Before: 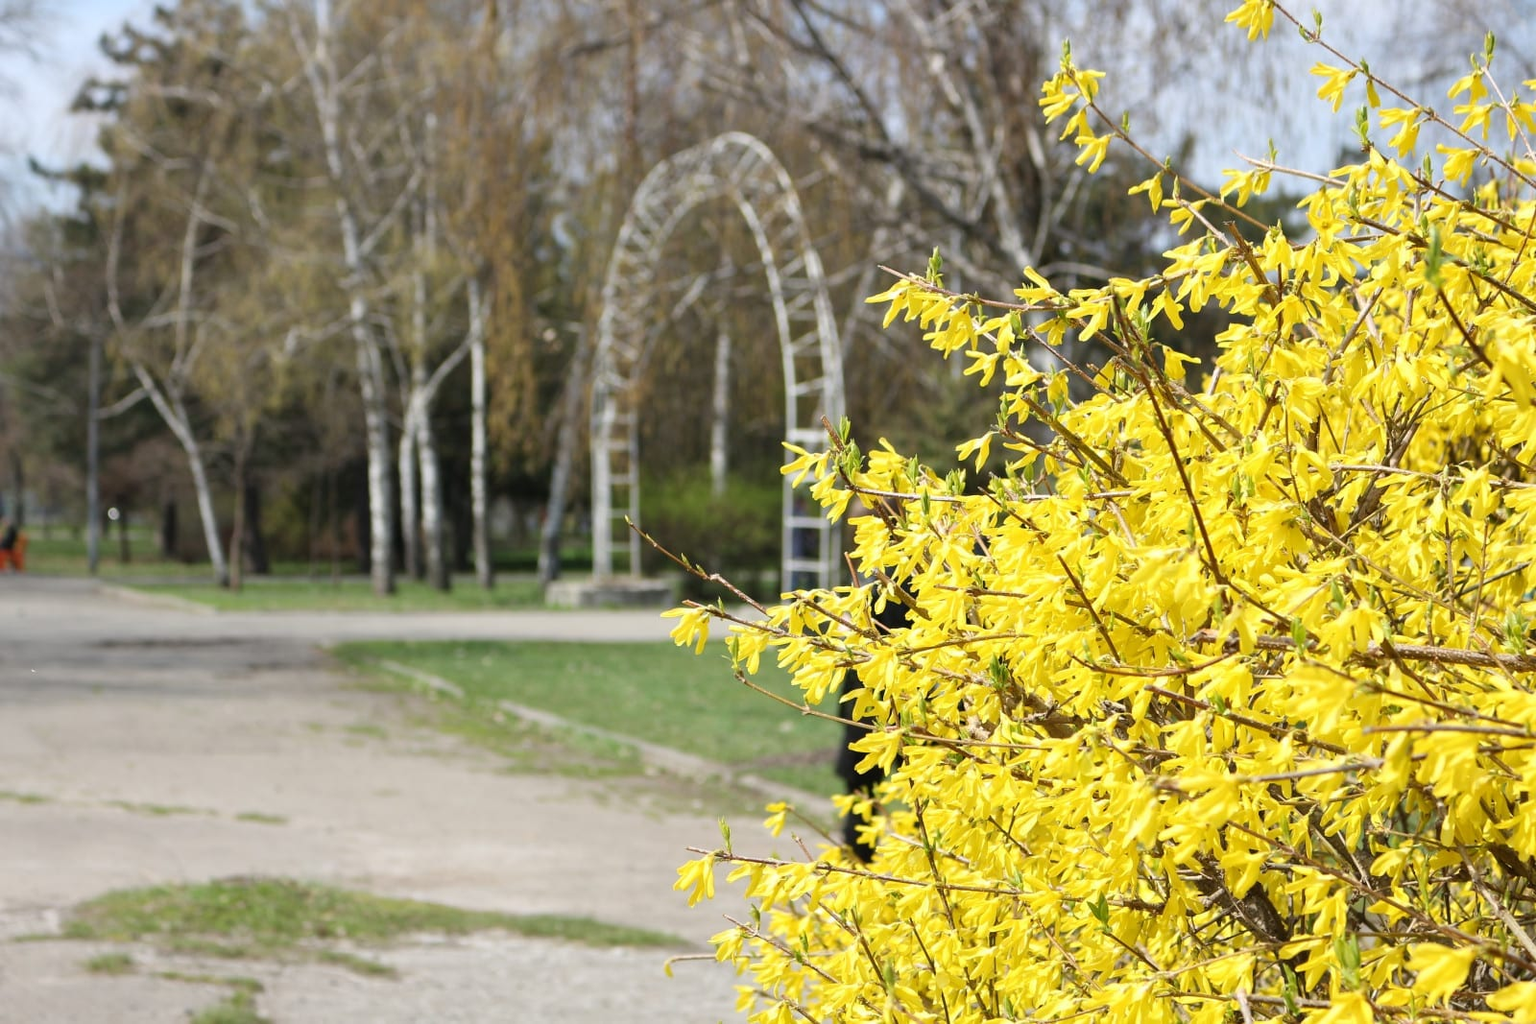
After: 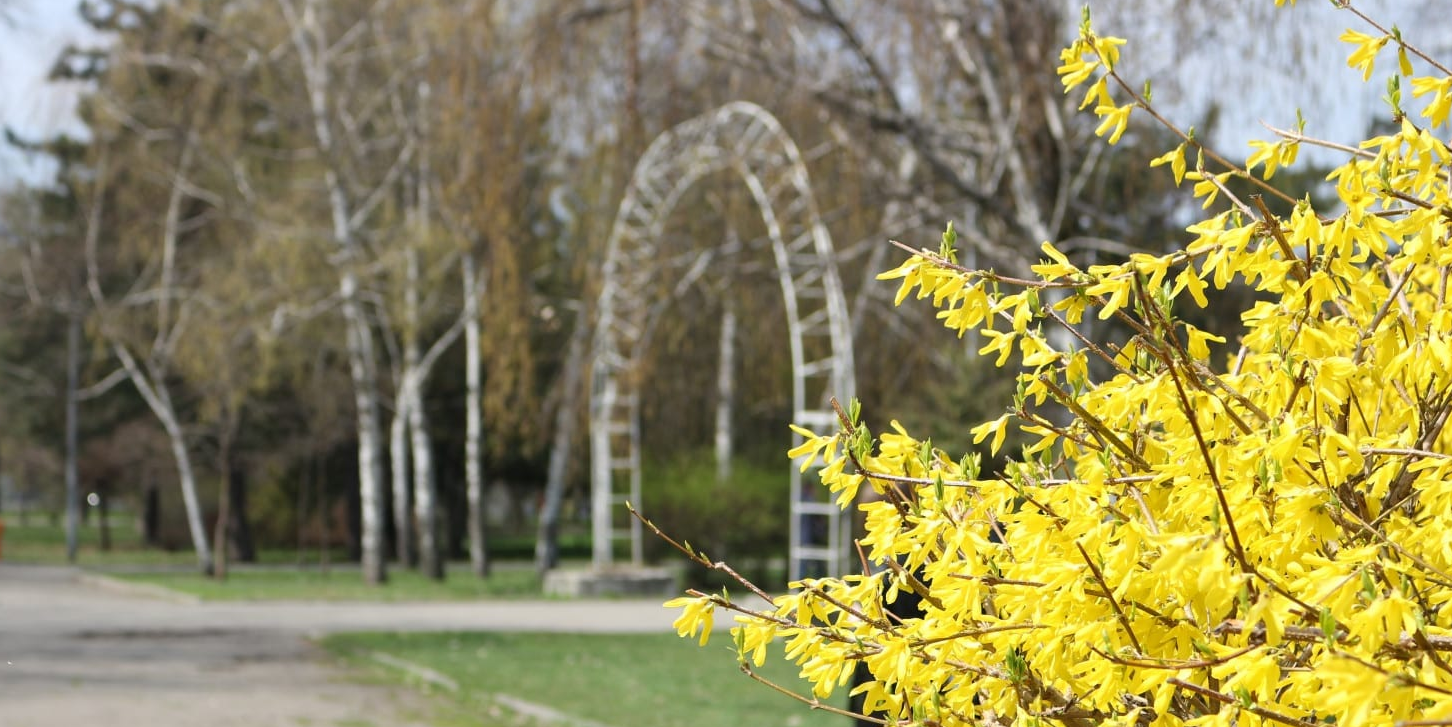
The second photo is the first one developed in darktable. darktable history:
crop: left 1.57%, top 3.418%, right 7.675%, bottom 28.436%
